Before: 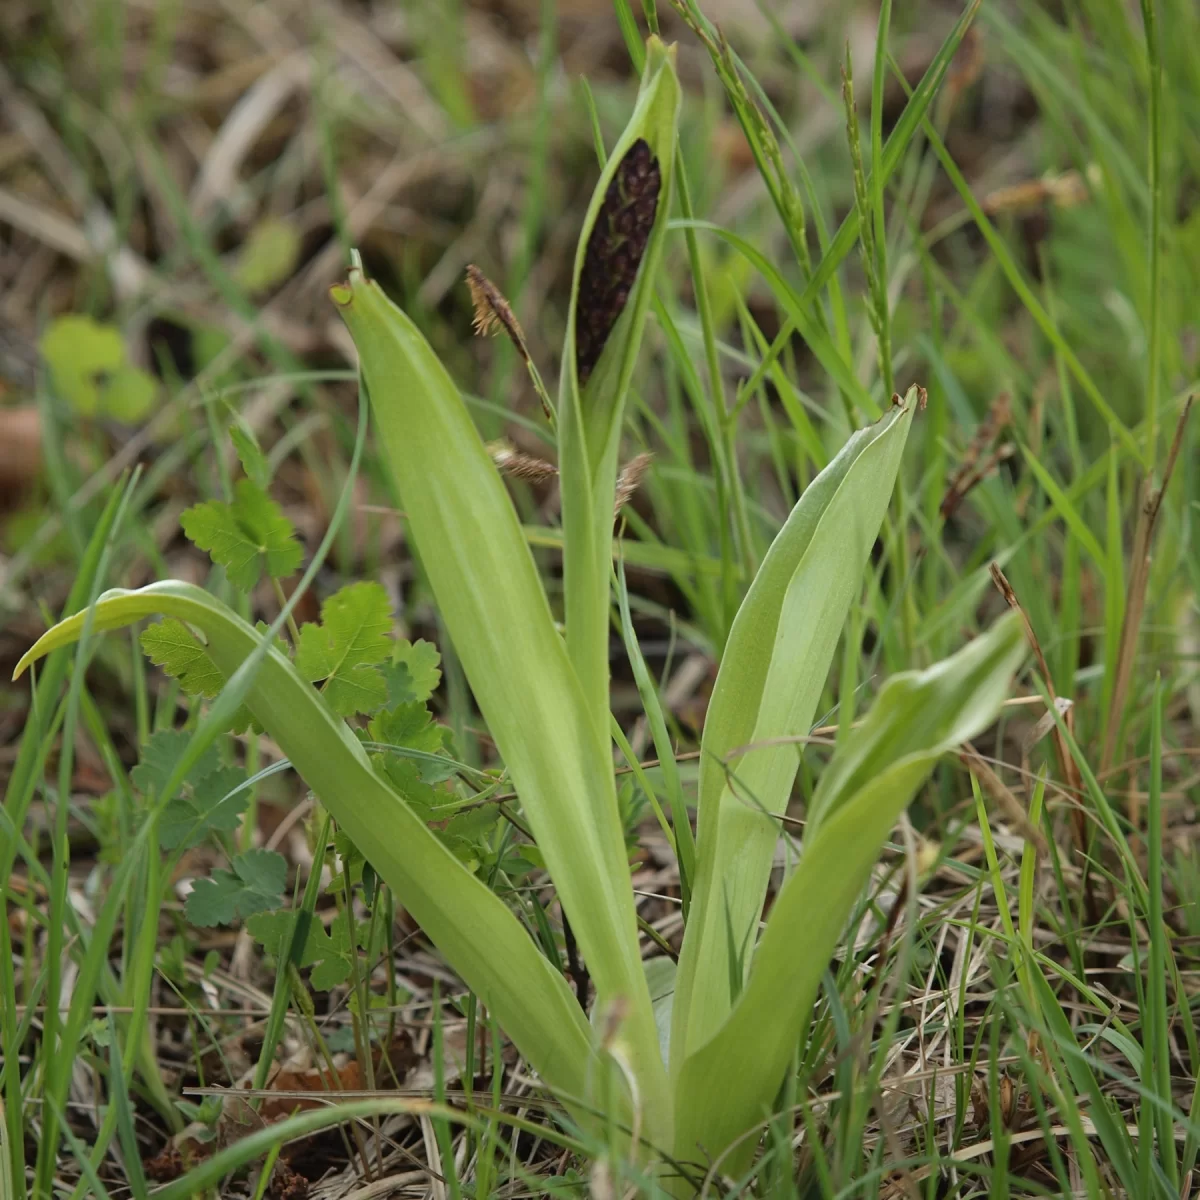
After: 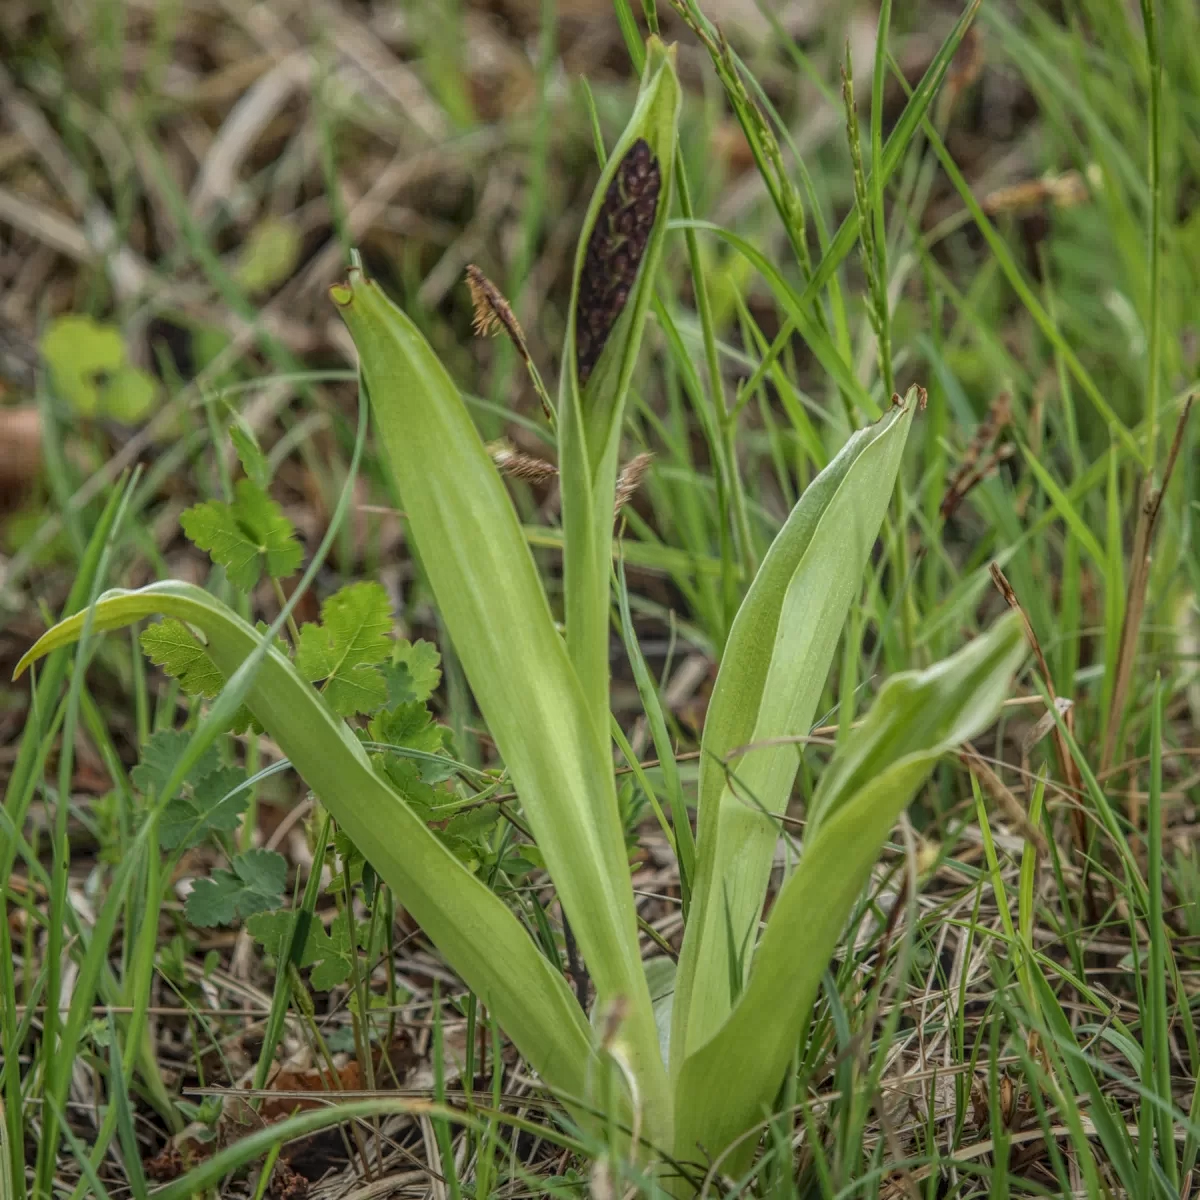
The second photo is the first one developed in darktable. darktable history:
local contrast: highlights 20%, shadows 23%, detail 199%, midtone range 0.2
